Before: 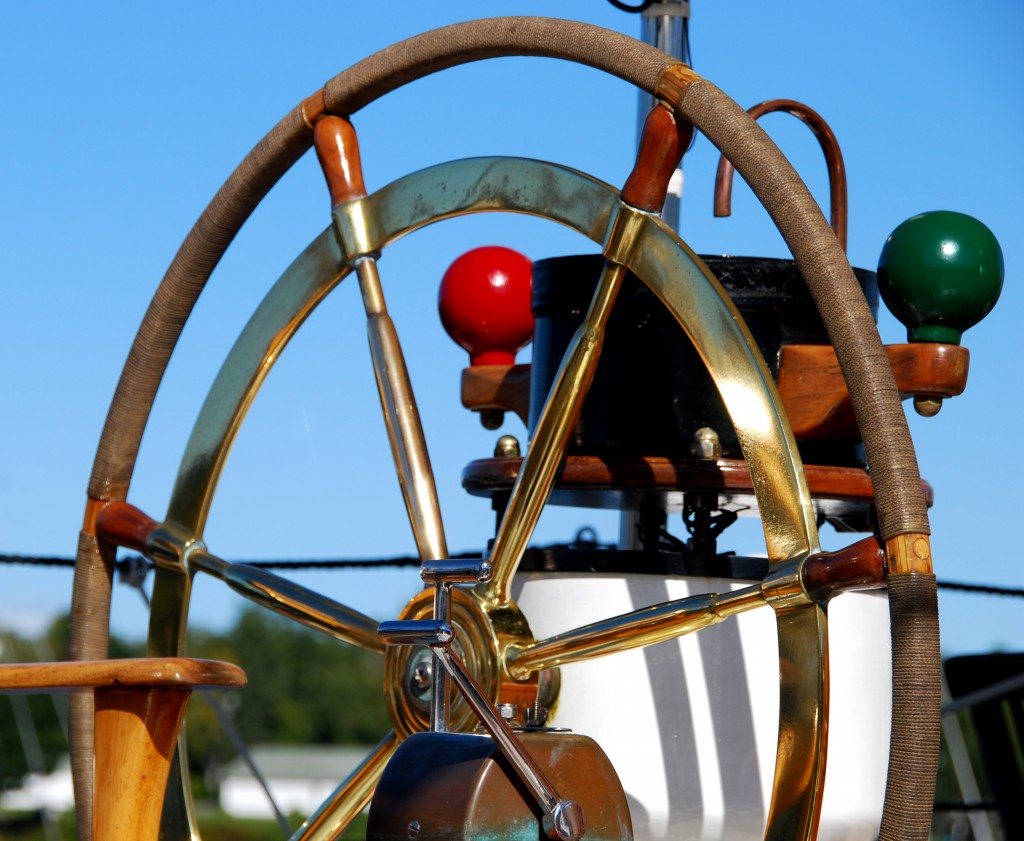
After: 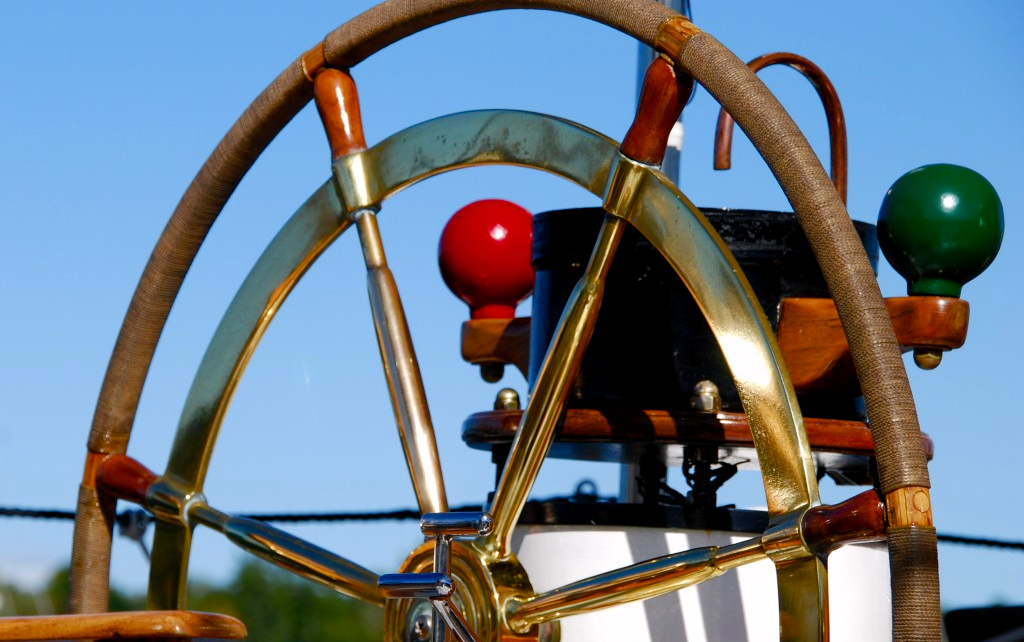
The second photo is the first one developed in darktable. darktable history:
crop: top 5.636%, bottom 17.811%
color balance rgb: highlights gain › chroma 0.291%, highlights gain › hue 332.86°, linear chroma grading › shadows -2.58%, linear chroma grading › highlights -14.08%, linear chroma grading › global chroma -9.927%, linear chroma grading › mid-tones -9.984%, perceptual saturation grading › global saturation 34.733%, perceptual saturation grading › highlights -24.878%, perceptual saturation grading › shadows 49.654%, global vibrance 9.954%
